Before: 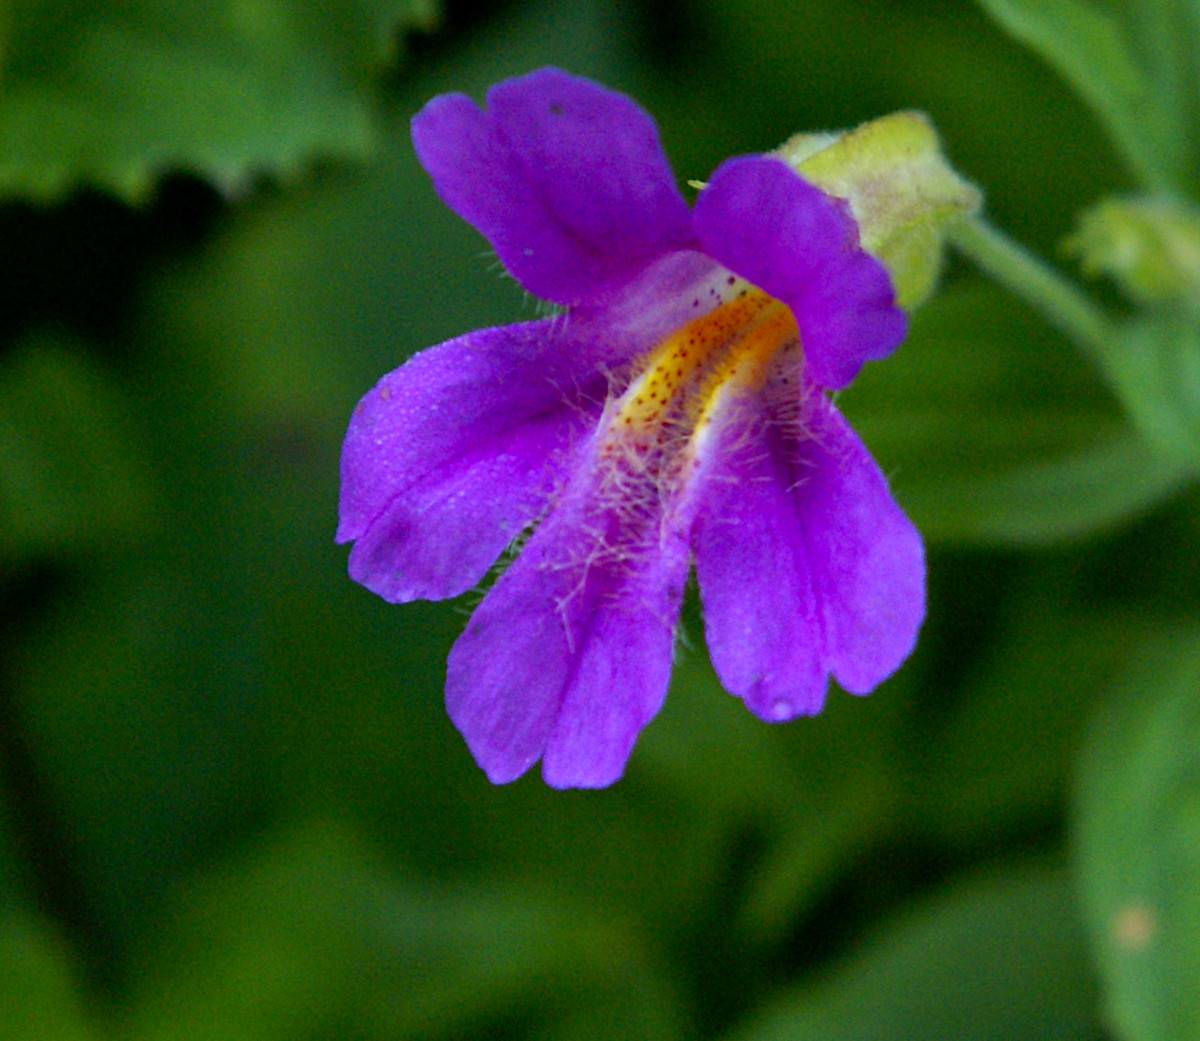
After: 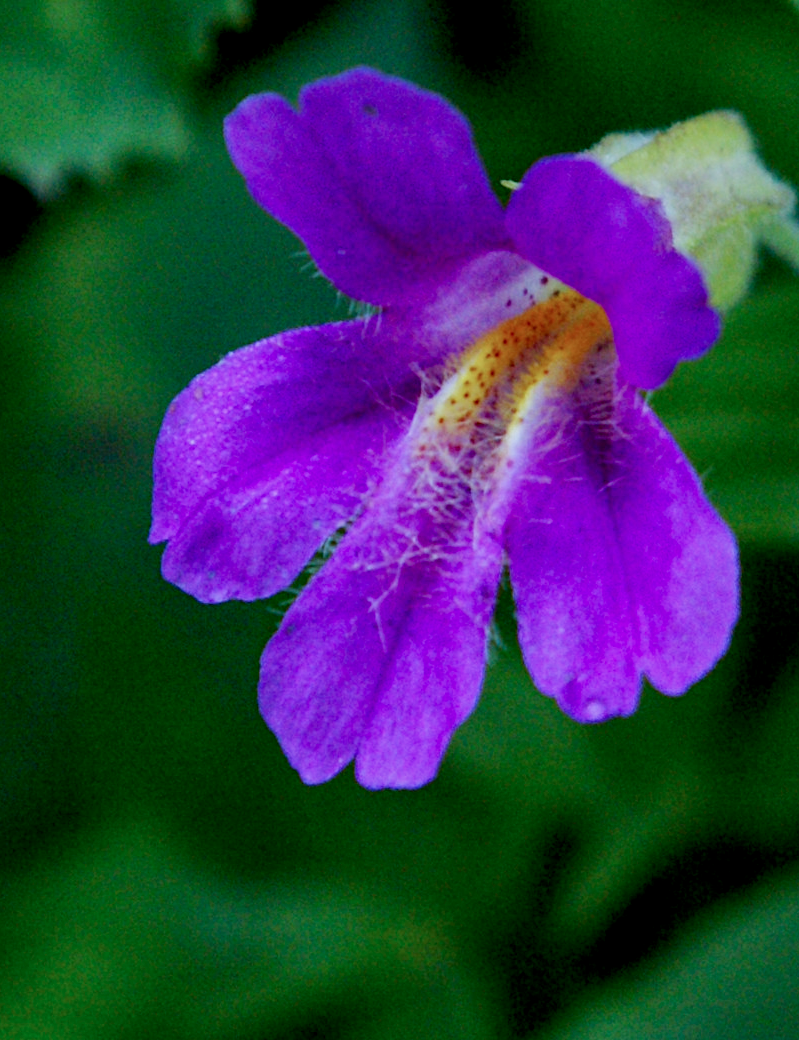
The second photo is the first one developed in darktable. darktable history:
crop and rotate: left 15.628%, right 17.788%
local contrast: on, module defaults
filmic rgb: black relative exposure -16 EV, white relative exposure 4.93 EV, hardness 6.2, preserve chrominance no, color science v4 (2020), contrast in shadows soft
color calibration: illuminant custom, x 0.392, y 0.392, temperature 3855.38 K
